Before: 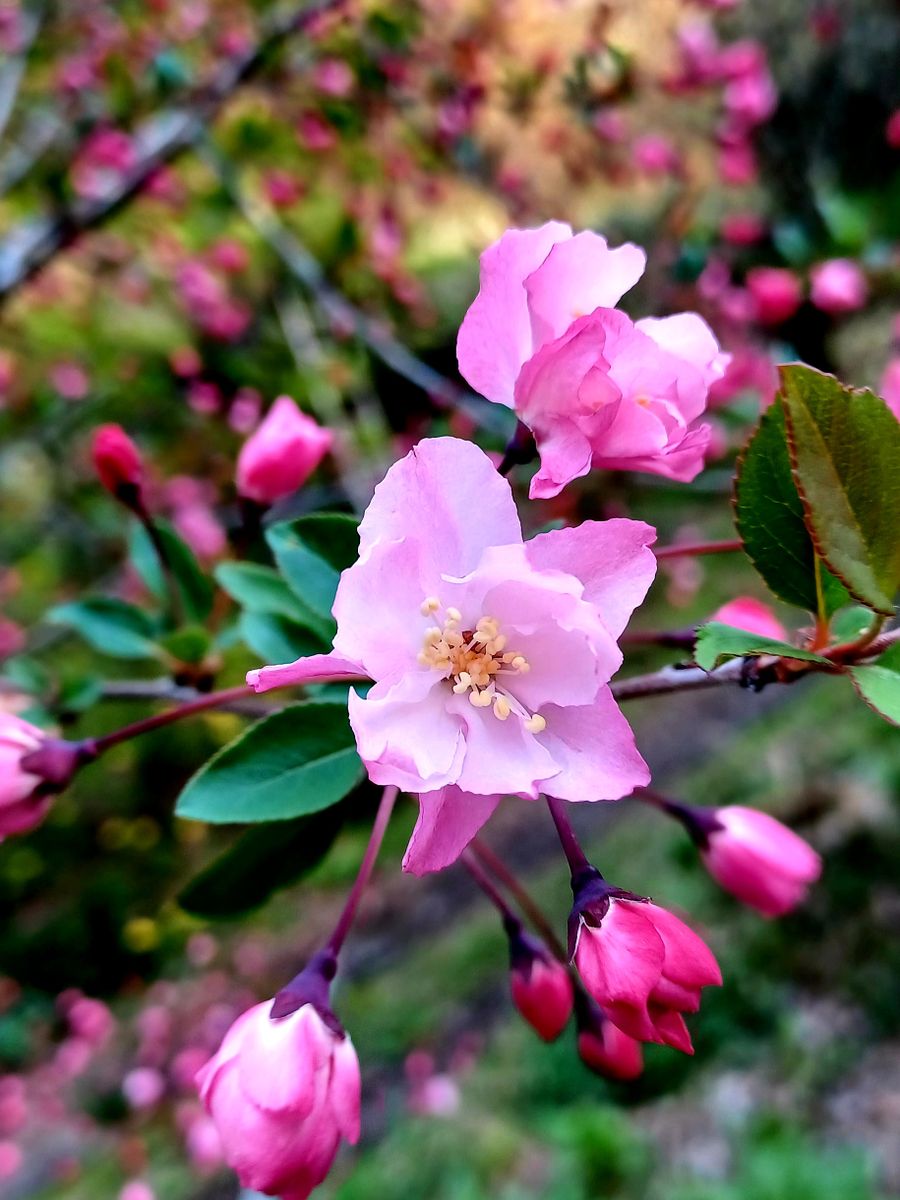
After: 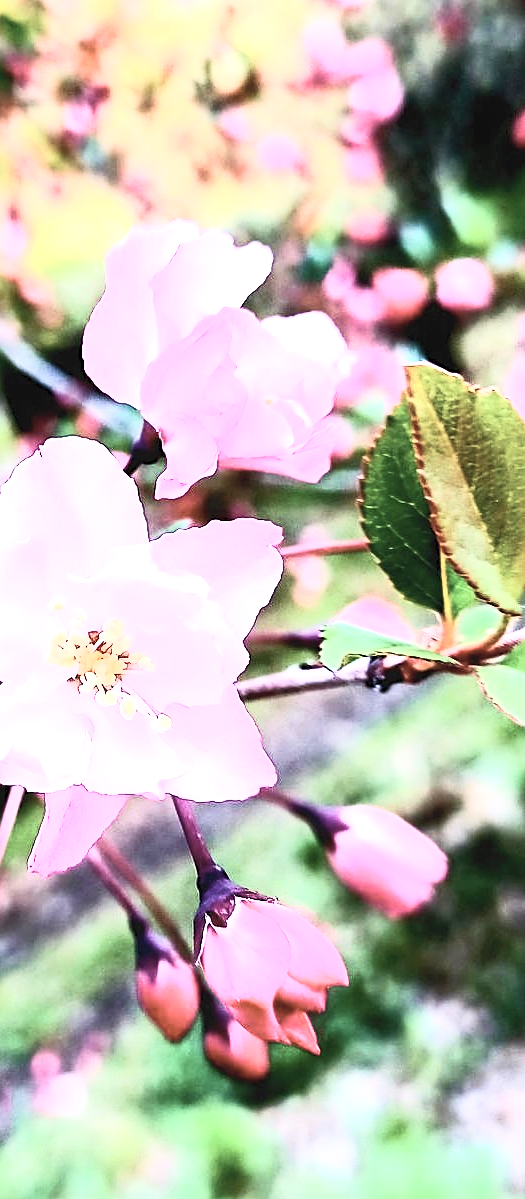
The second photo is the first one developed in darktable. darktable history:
velvia: on, module defaults
sharpen: on, module defaults
crop: left 41.564%
contrast brightness saturation: contrast 0.565, brightness 0.571, saturation -0.33
exposure: black level correction 0, exposure 1.449 EV, compensate highlight preservation false
contrast equalizer: y [[0.5, 0.5, 0.468, 0.5, 0.5, 0.5], [0.5 ×6], [0.5 ×6], [0 ×6], [0 ×6]]
